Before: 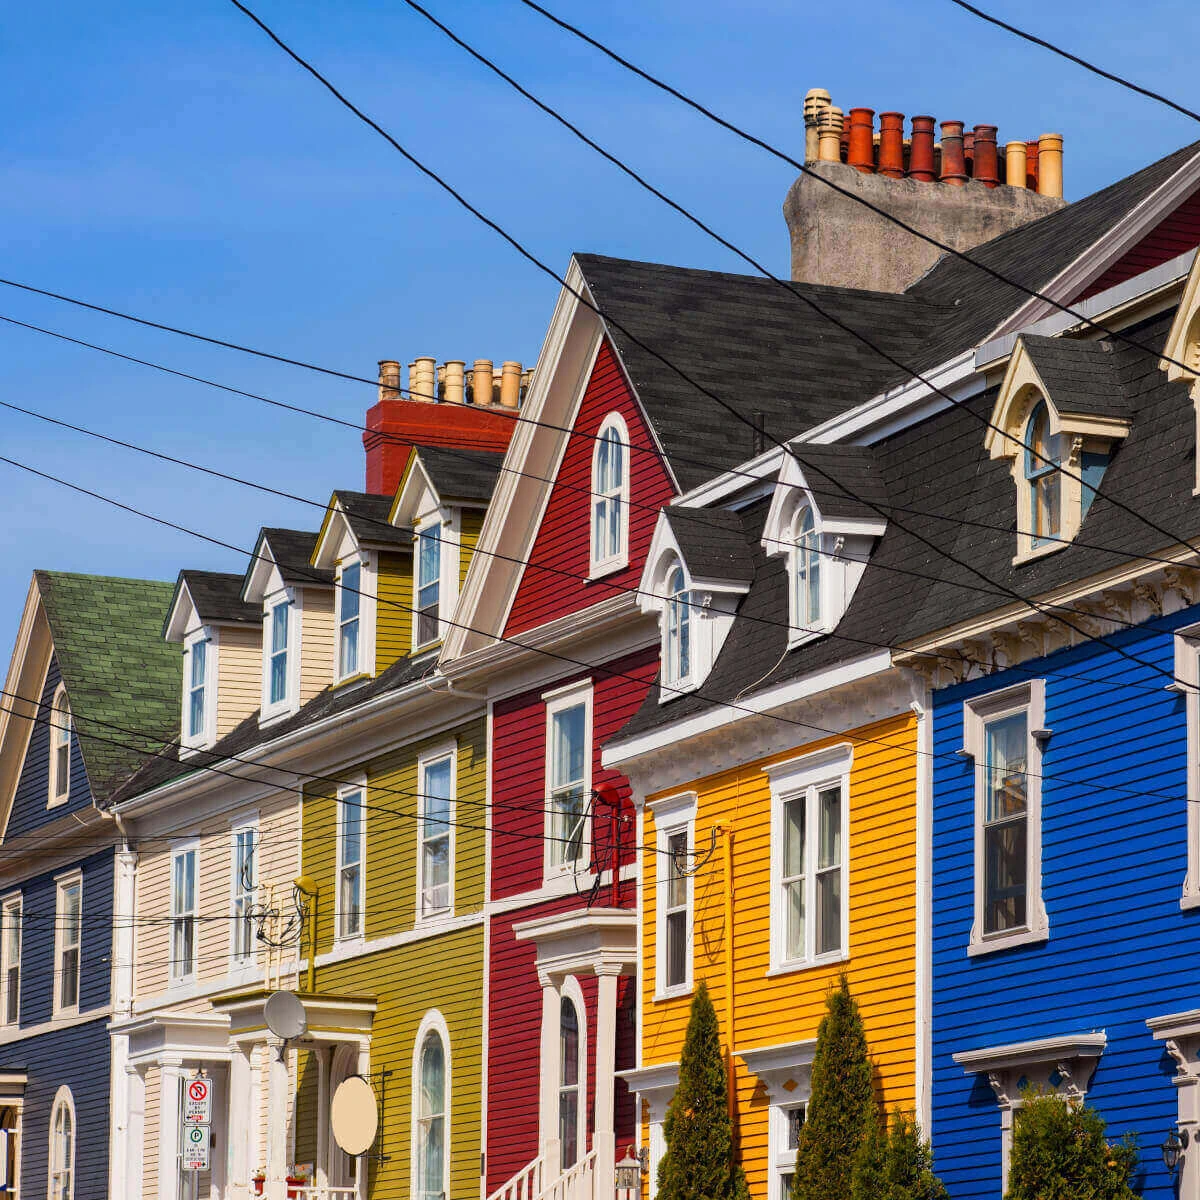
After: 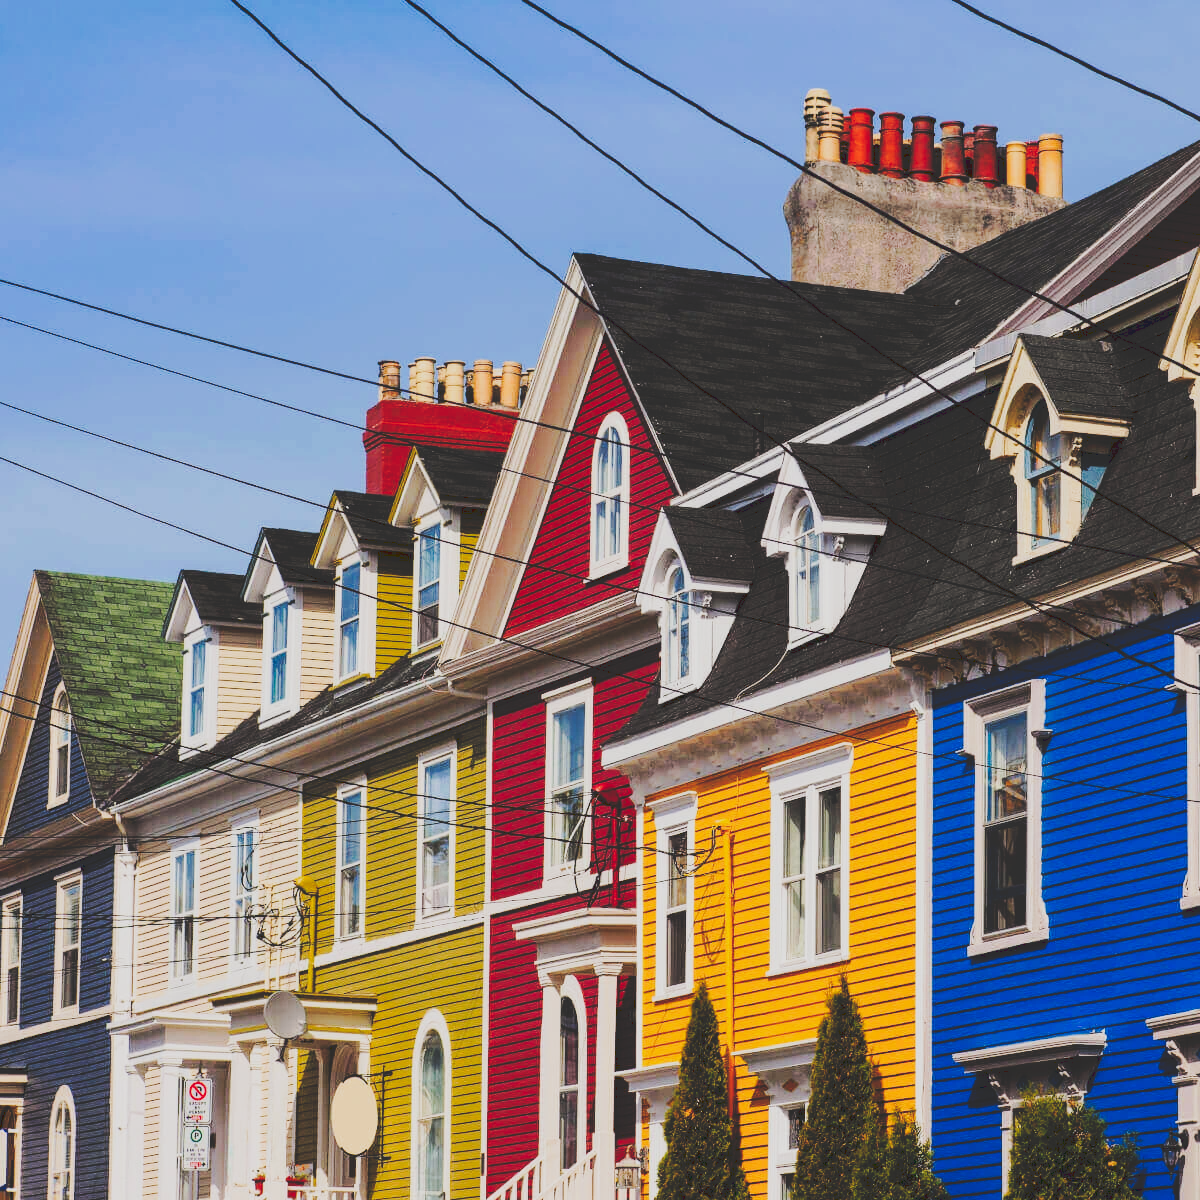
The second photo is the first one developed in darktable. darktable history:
tone curve: curves: ch0 [(0, 0) (0.003, 0.174) (0.011, 0.178) (0.025, 0.182) (0.044, 0.185) (0.069, 0.191) (0.1, 0.194) (0.136, 0.199) (0.177, 0.219) (0.224, 0.246) (0.277, 0.284) (0.335, 0.35) (0.399, 0.43) (0.468, 0.539) (0.543, 0.637) (0.623, 0.711) (0.709, 0.799) (0.801, 0.865) (0.898, 0.914) (1, 1)], preserve colors none
filmic rgb: black relative exposure -7.65 EV, white relative exposure 4.56 EV, hardness 3.61
